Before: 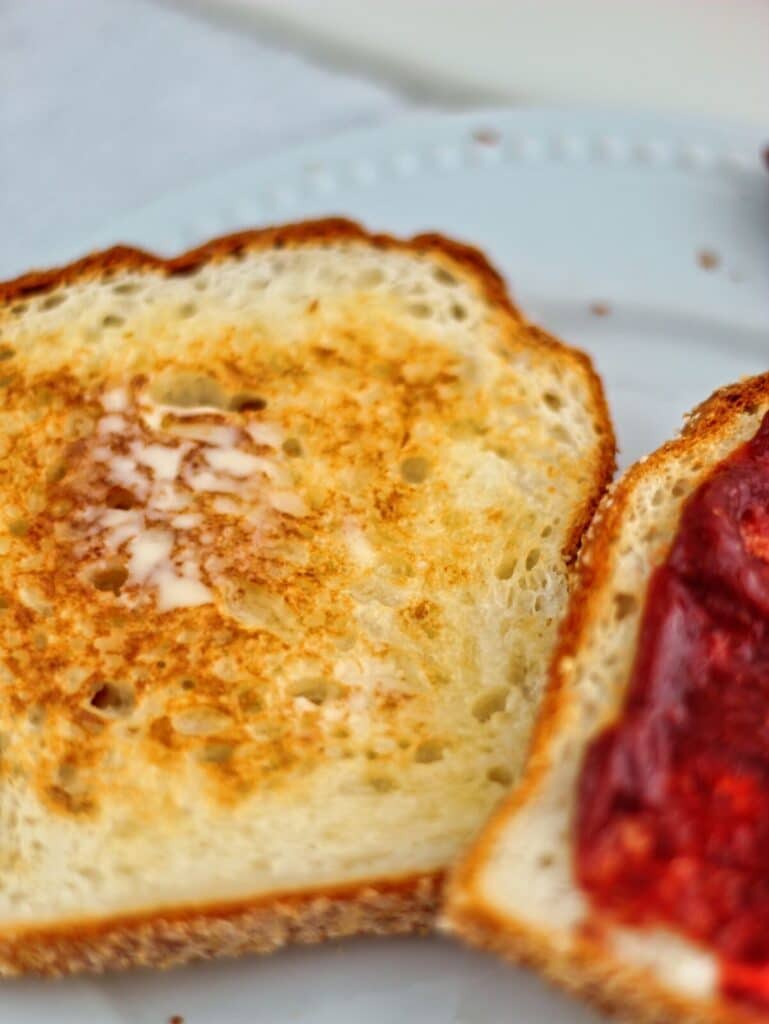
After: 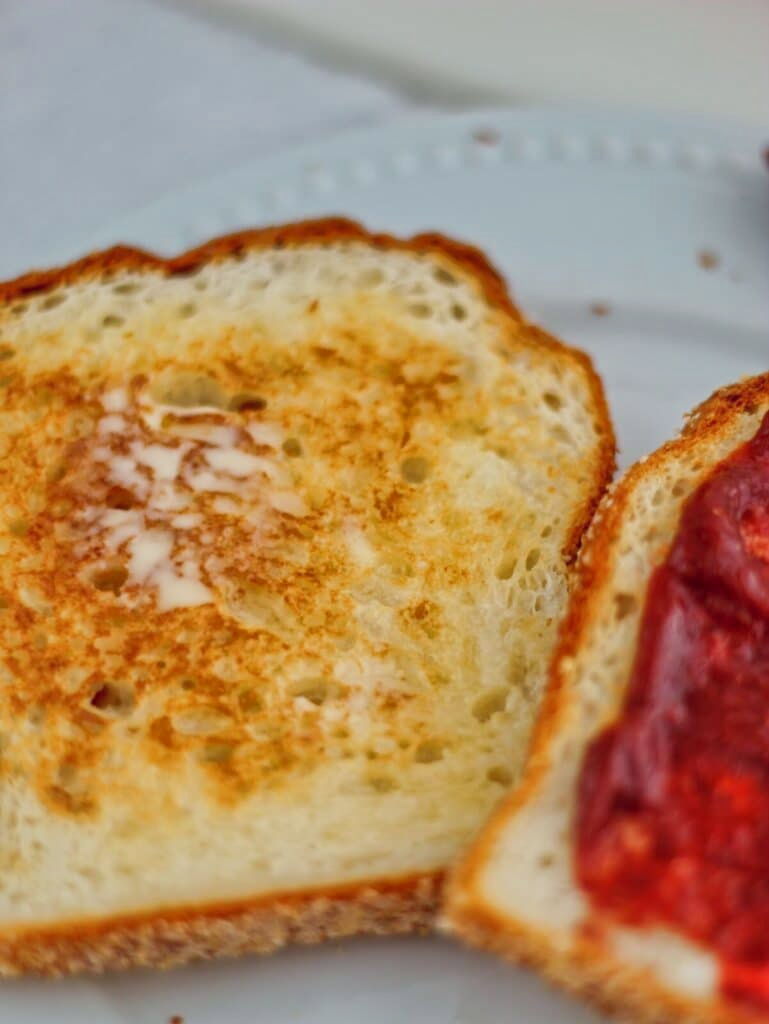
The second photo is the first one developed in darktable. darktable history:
shadows and highlights: highlights color adjustment 0.557%
filmic rgb: black relative exposure -14.13 EV, white relative exposure 3.38 EV, threshold 2.98 EV, hardness 7.82, contrast 0.994, enable highlight reconstruction true
